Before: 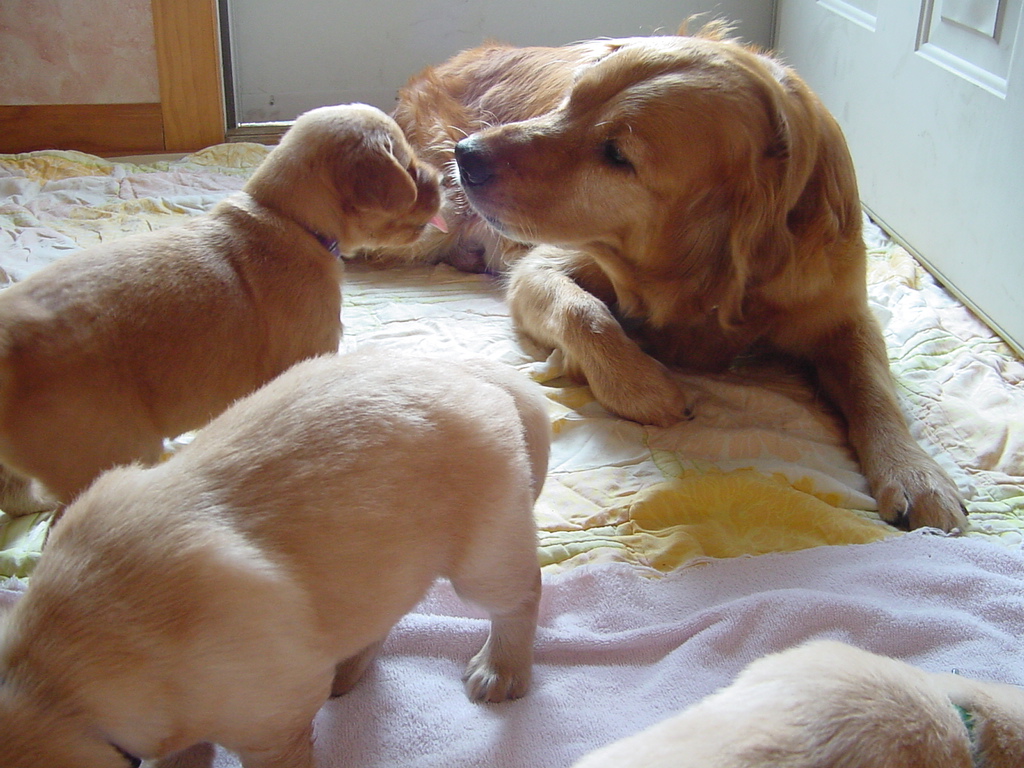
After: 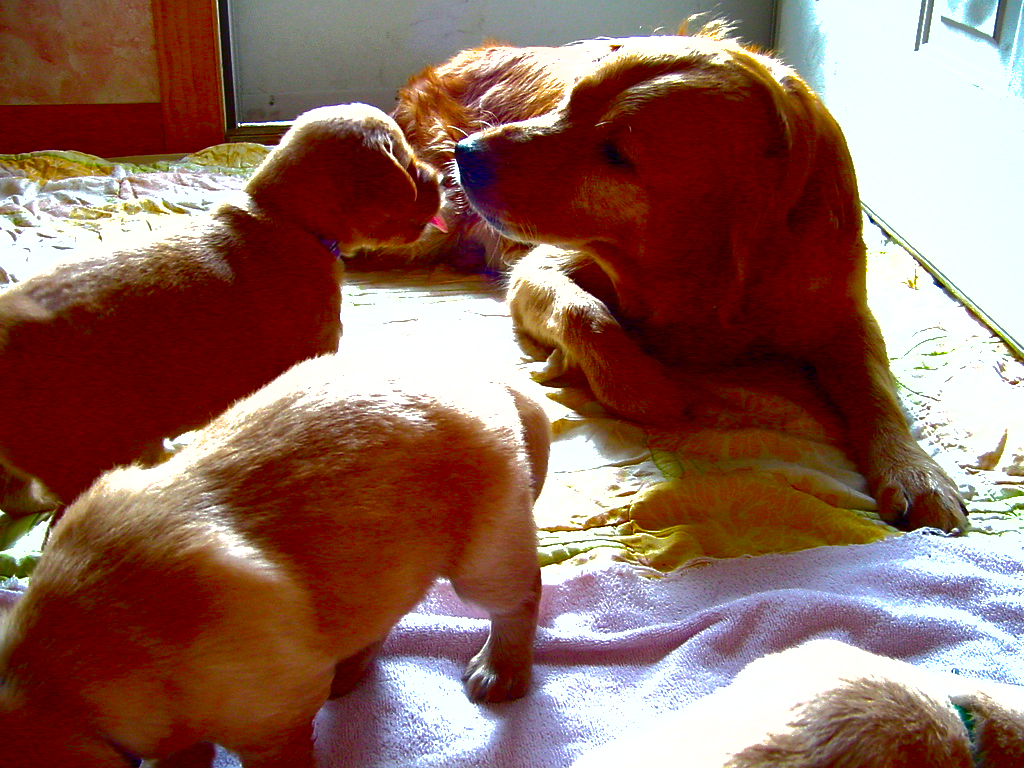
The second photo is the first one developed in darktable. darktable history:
exposure: black level correction 0, exposure 1.675 EV, compensate exposure bias true, compensate highlight preservation false
shadows and highlights: shadows 40, highlights -60
contrast brightness saturation: brightness -1, saturation 1
